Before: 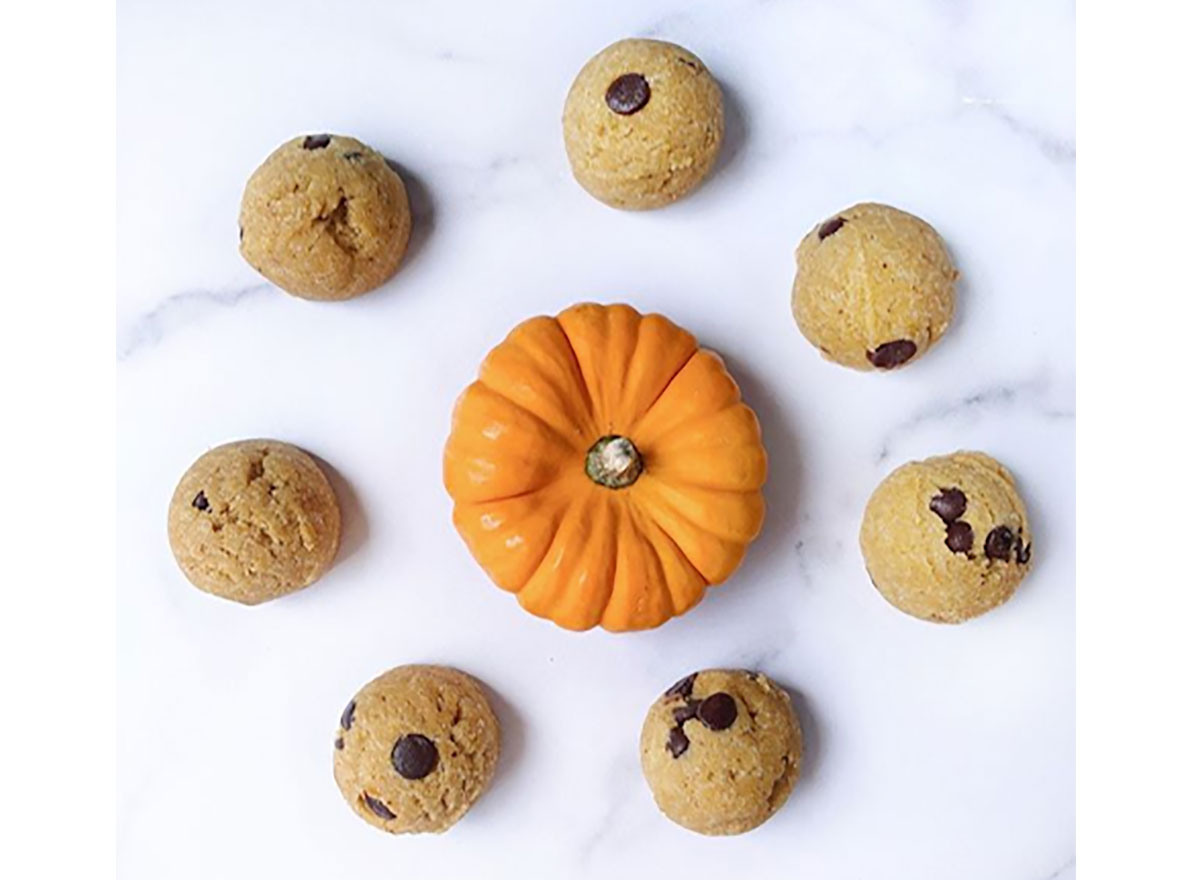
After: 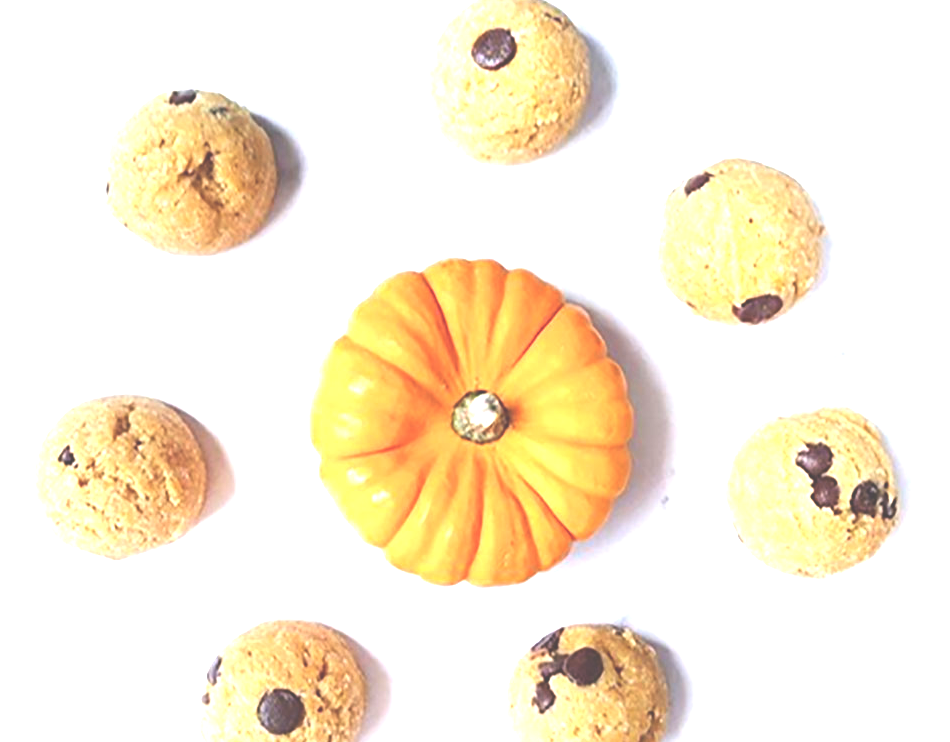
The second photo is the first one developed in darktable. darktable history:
exposure: black level correction -0.024, exposure 1.397 EV, compensate exposure bias true, compensate highlight preservation false
crop: left 11.217%, top 5.152%, right 9.601%, bottom 10.449%
